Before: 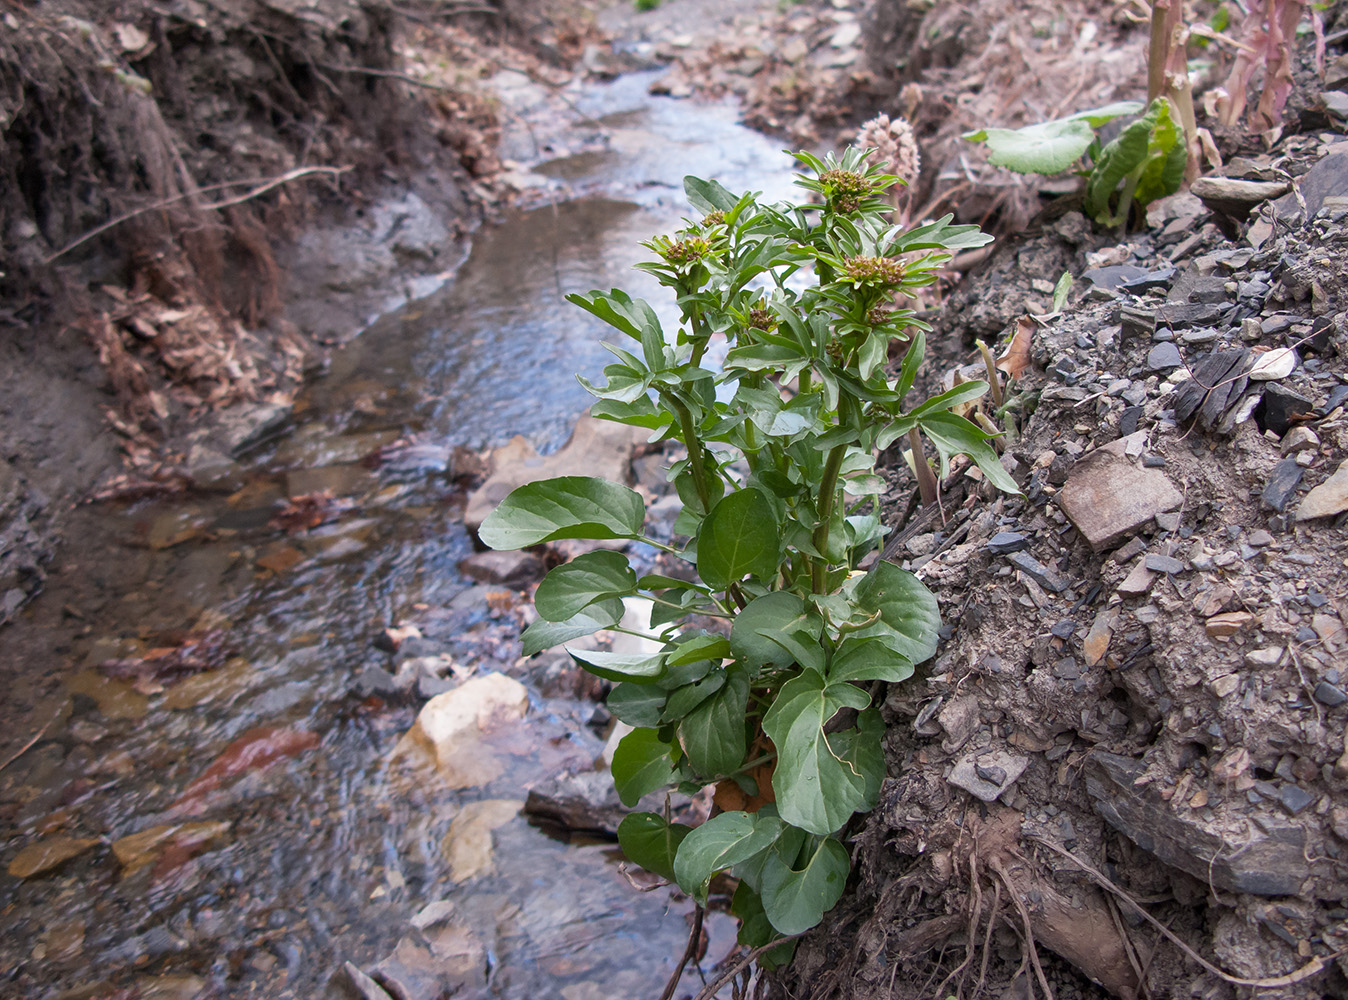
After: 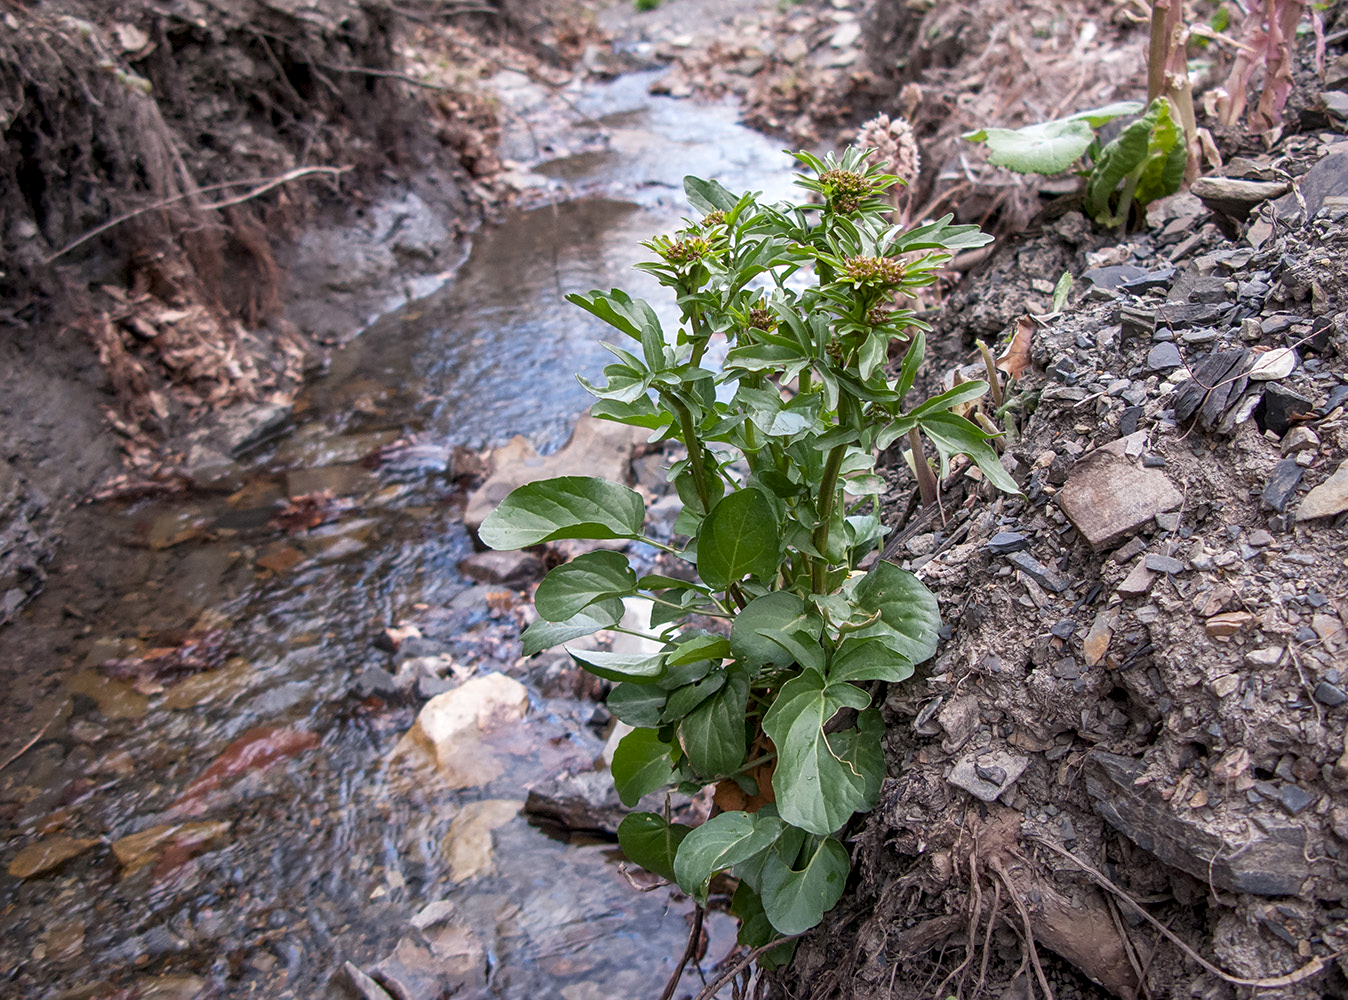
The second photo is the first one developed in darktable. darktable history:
sharpen: amount 0.209
local contrast: on, module defaults
